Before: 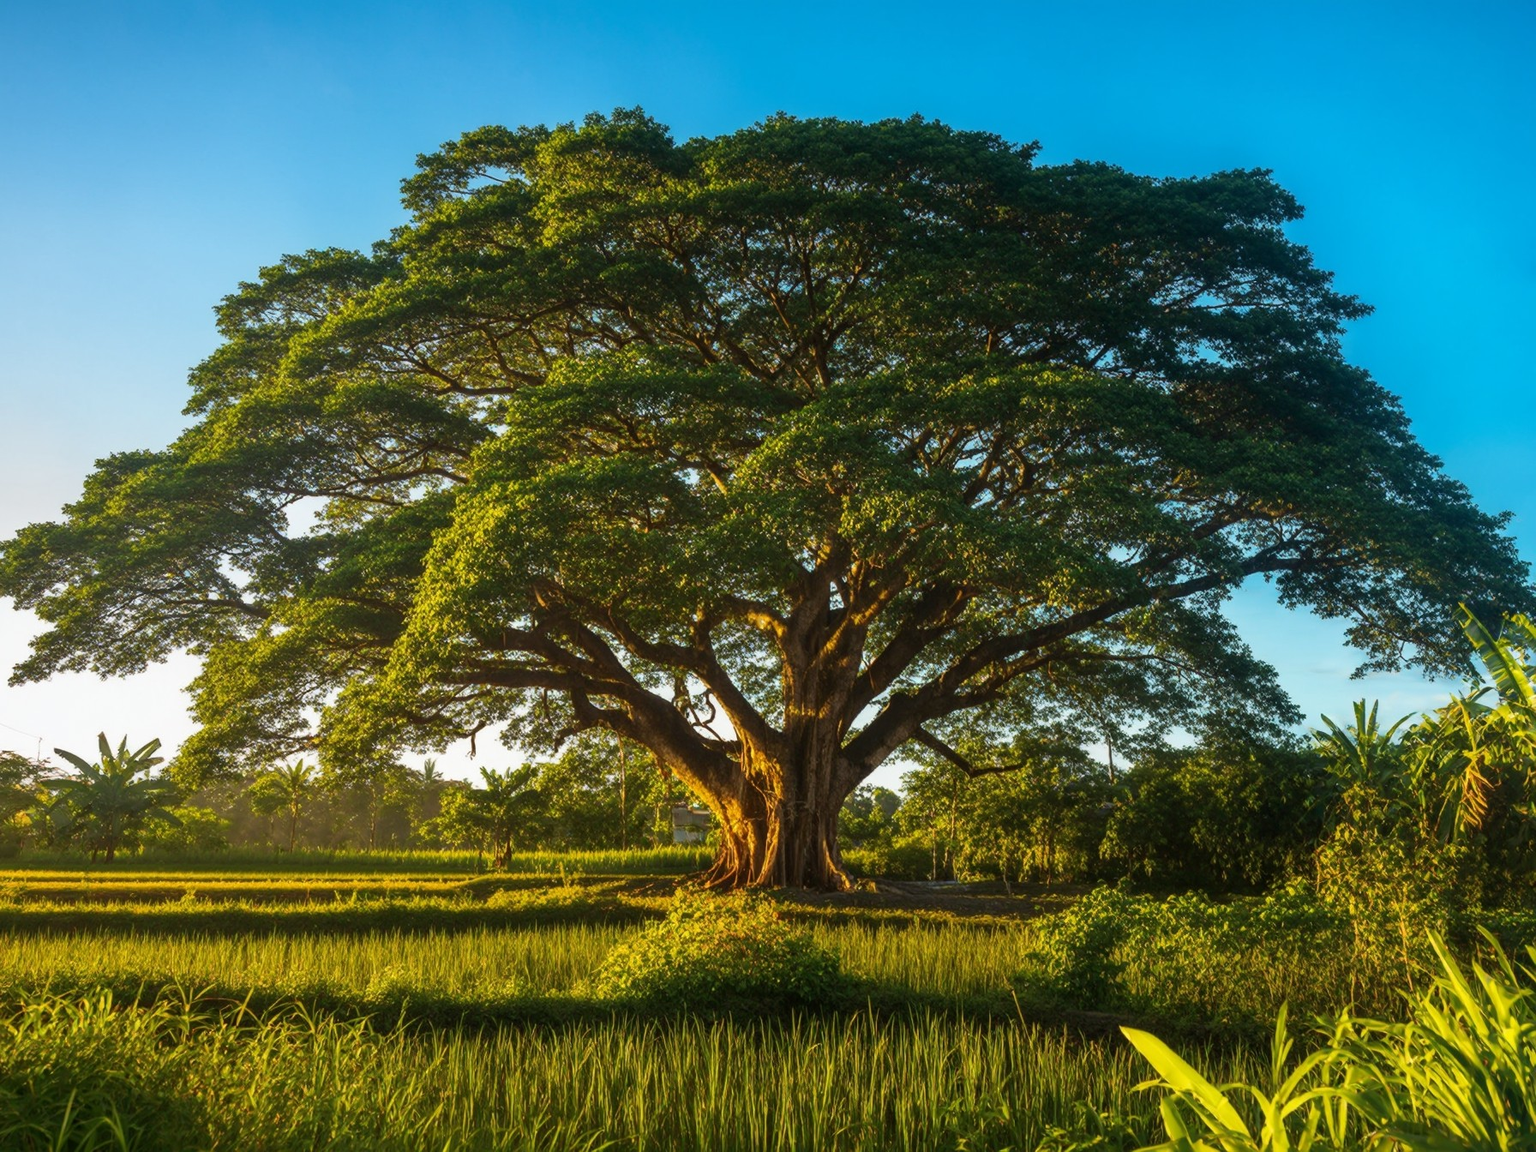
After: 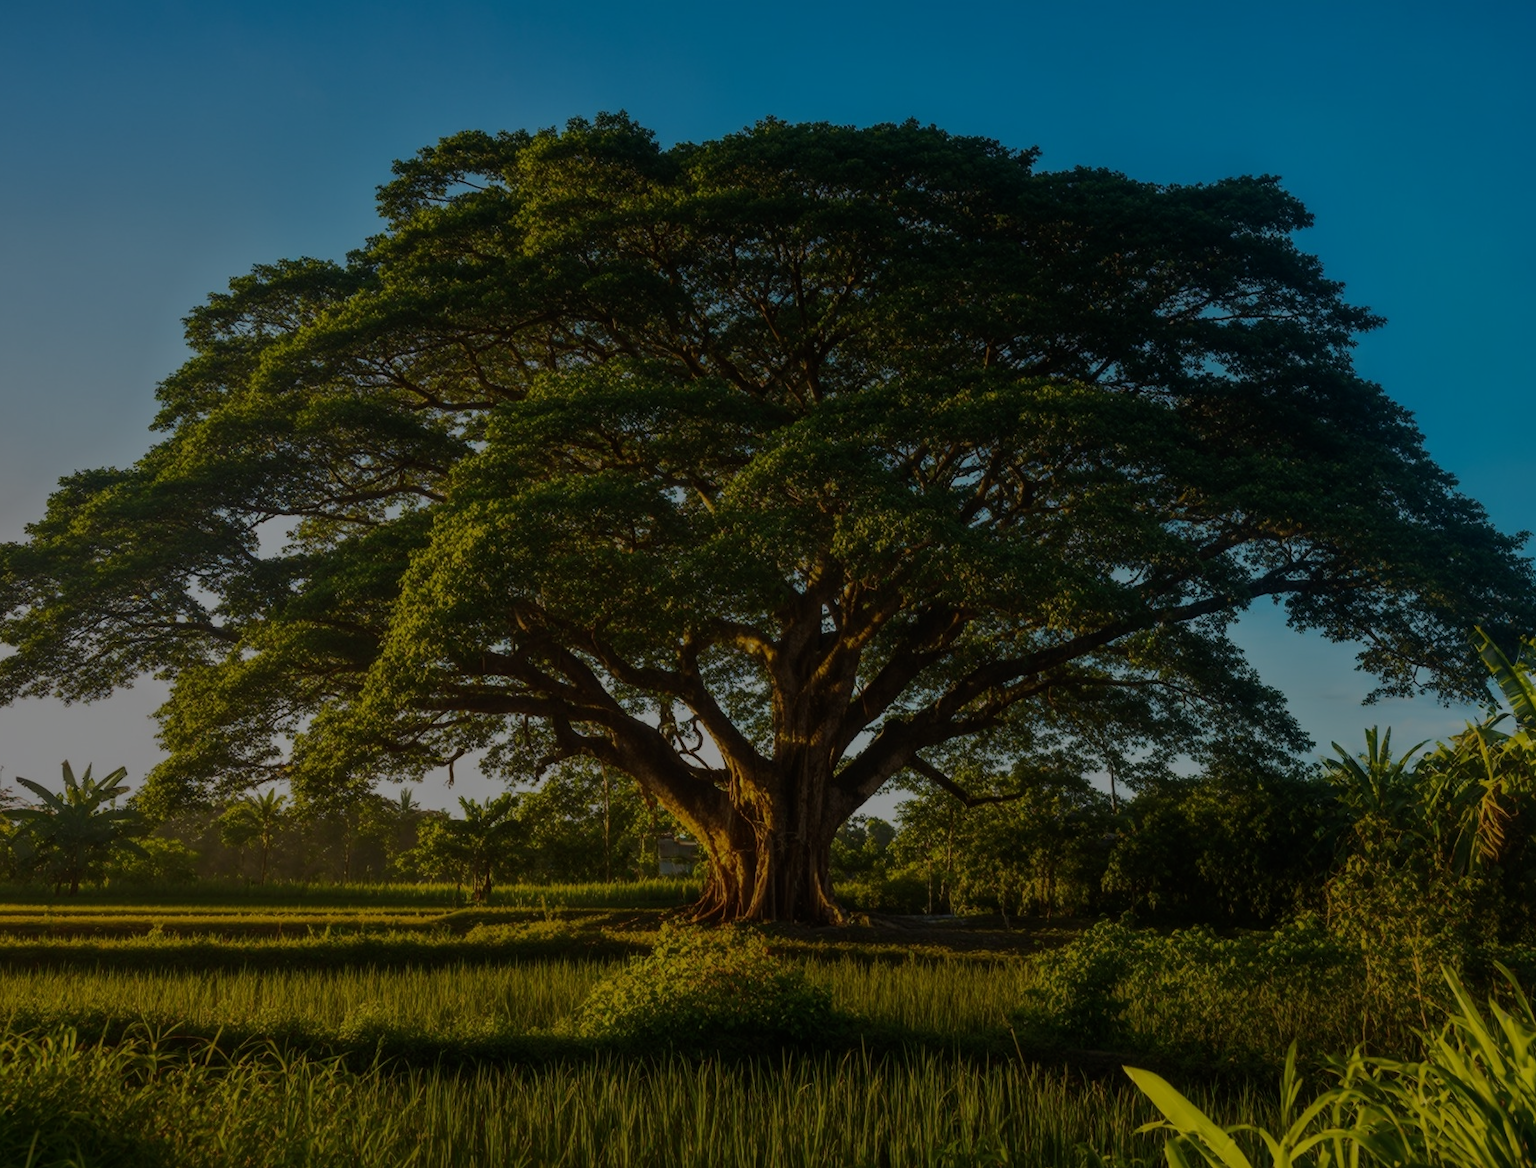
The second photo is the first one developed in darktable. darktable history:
crop and rotate: left 2.536%, right 1.107%, bottom 2.246%
tone equalizer: -8 EV -2 EV, -7 EV -2 EV, -6 EV -2 EV, -5 EV -2 EV, -4 EV -2 EV, -3 EV -2 EV, -2 EV -2 EV, -1 EV -1.63 EV, +0 EV -2 EV
